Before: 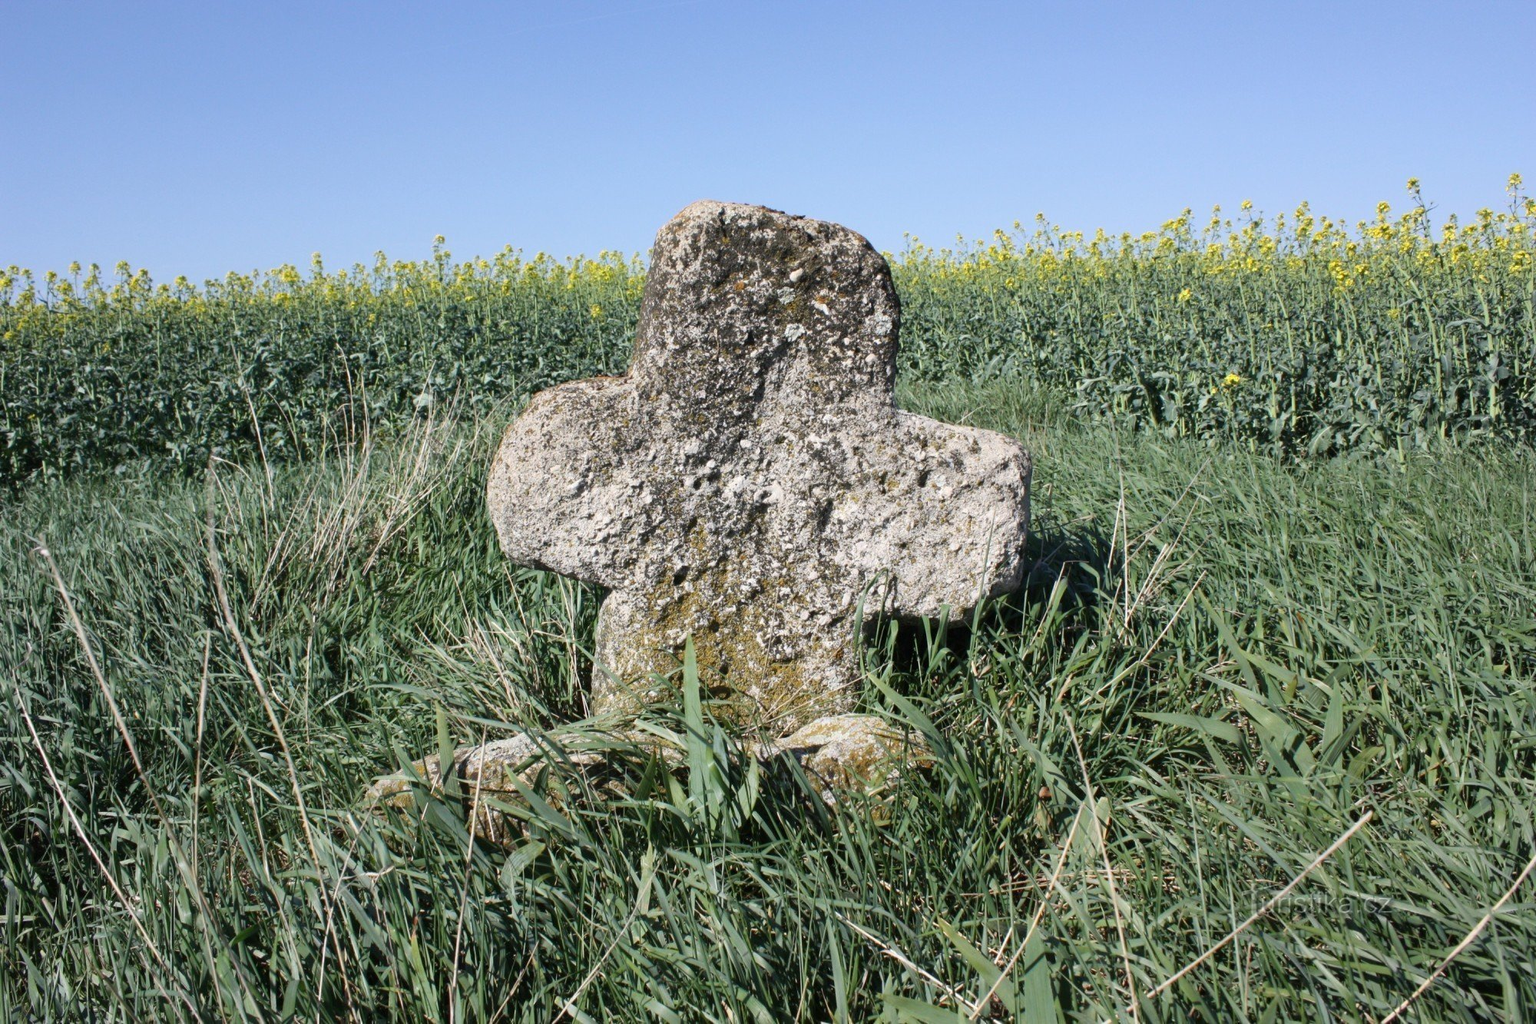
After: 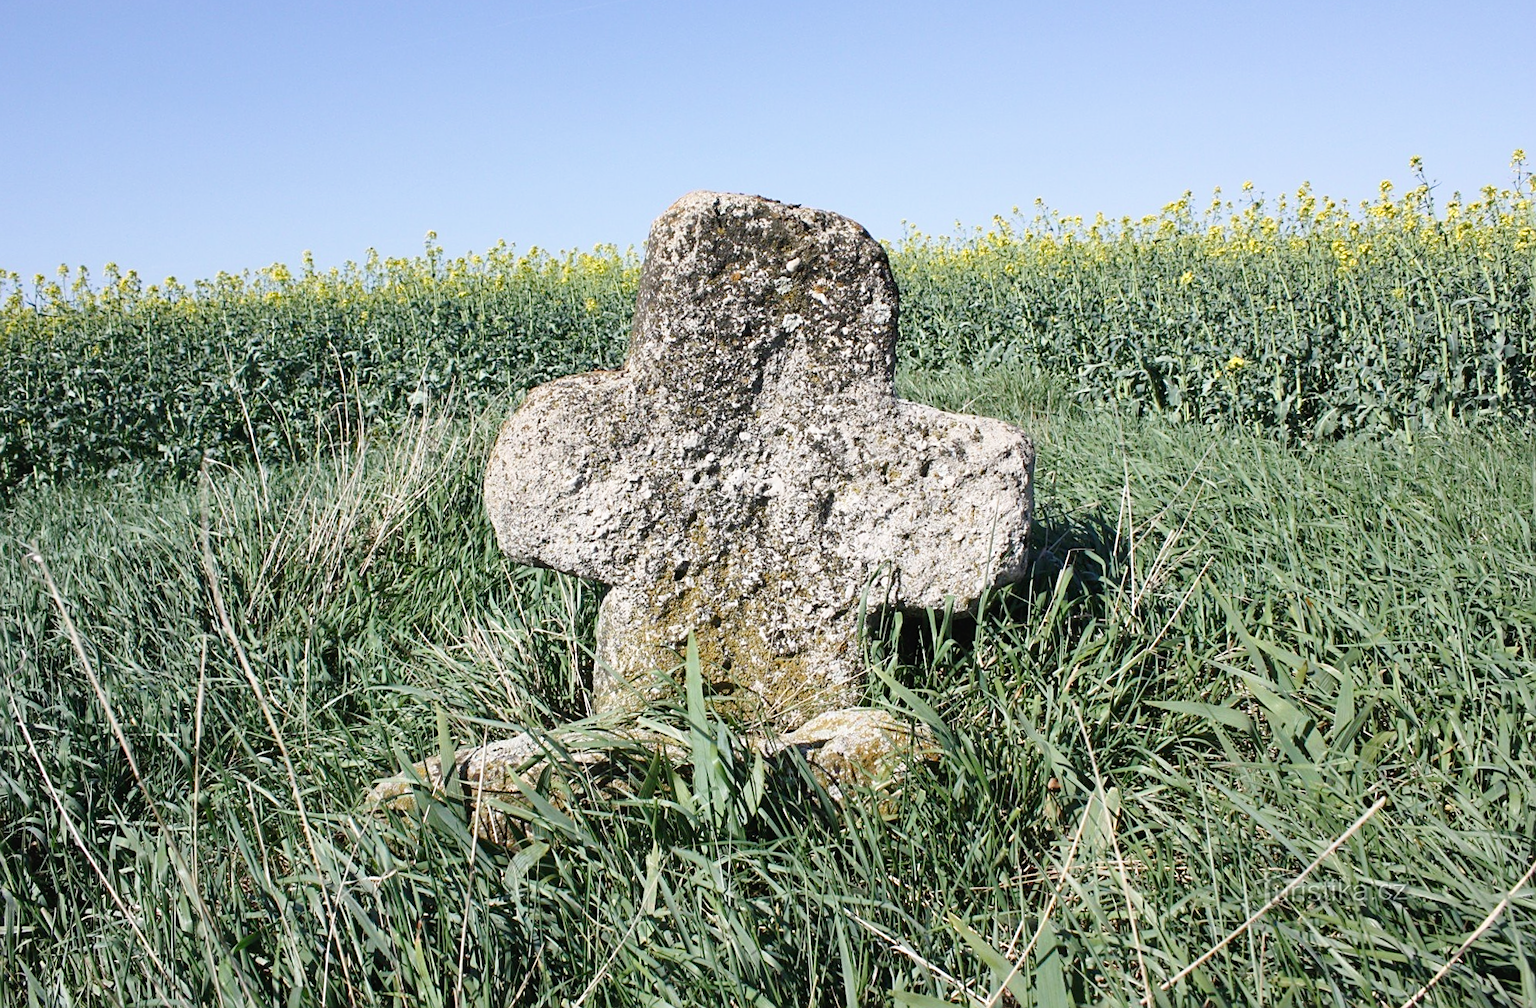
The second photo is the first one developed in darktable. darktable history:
sharpen: on, module defaults
rotate and perspective: rotation -1°, crop left 0.011, crop right 0.989, crop top 0.025, crop bottom 0.975
tone curve: curves: ch0 [(0, 0) (0.003, 0.023) (0.011, 0.025) (0.025, 0.029) (0.044, 0.047) (0.069, 0.079) (0.1, 0.113) (0.136, 0.152) (0.177, 0.199) (0.224, 0.26) (0.277, 0.333) (0.335, 0.404) (0.399, 0.48) (0.468, 0.559) (0.543, 0.635) (0.623, 0.713) (0.709, 0.797) (0.801, 0.879) (0.898, 0.953) (1, 1)], preserve colors none
color balance rgb: linear chroma grading › global chroma -0.67%, saturation formula JzAzBz (2021)
tone equalizer: -7 EV 0.18 EV, -6 EV 0.12 EV, -5 EV 0.08 EV, -4 EV 0.04 EV, -2 EV -0.02 EV, -1 EV -0.04 EV, +0 EV -0.06 EV, luminance estimator HSV value / RGB max
